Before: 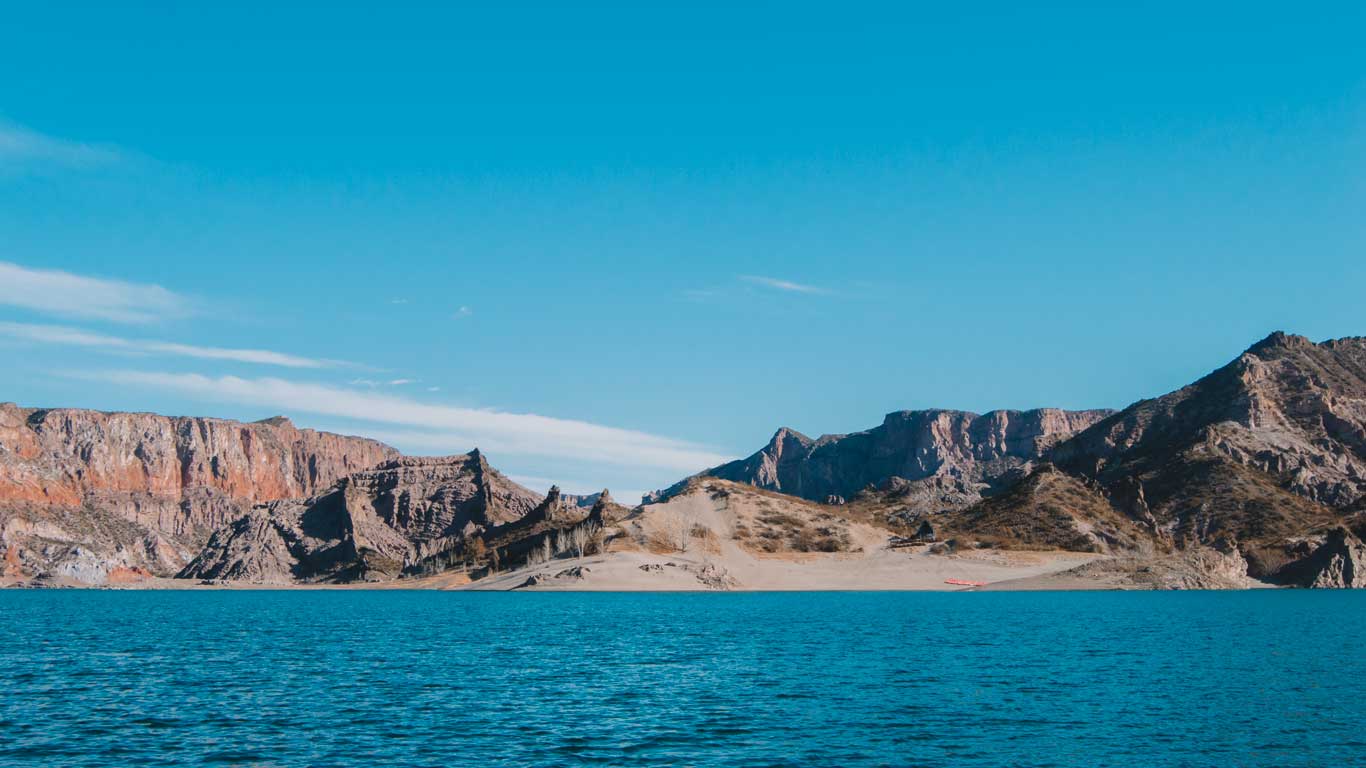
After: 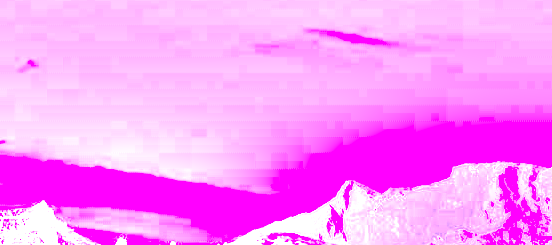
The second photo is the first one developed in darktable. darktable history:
crop: left 31.751%, top 32.172%, right 27.8%, bottom 35.83%
white balance: red 8, blue 8
sharpen: on, module defaults
local contrast: highlights 66%, shadows 33%, detail 166%, midtone range 0.2
